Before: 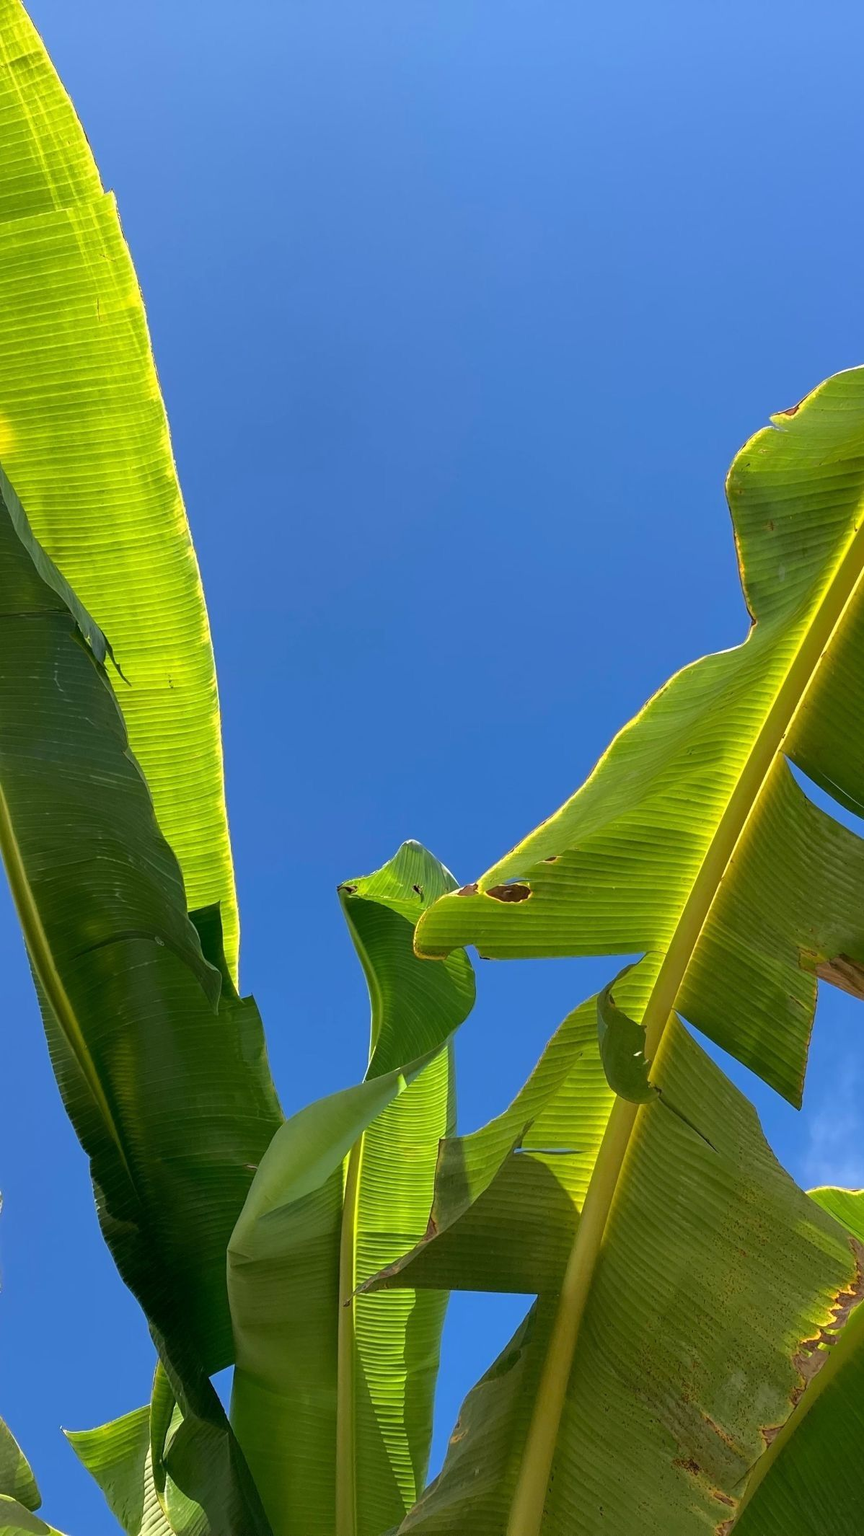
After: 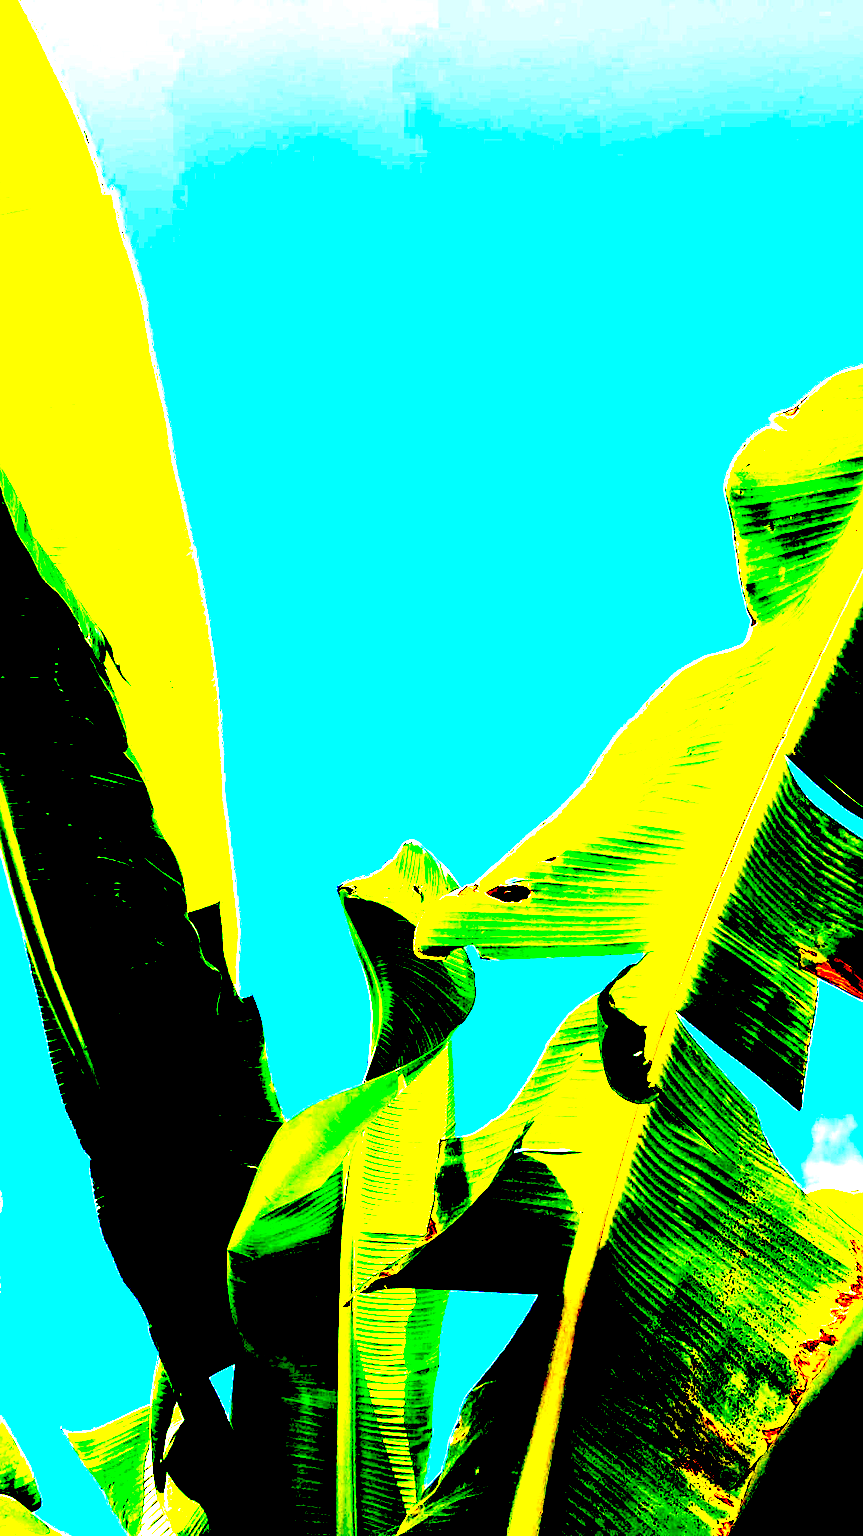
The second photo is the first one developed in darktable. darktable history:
exposure: black level correction 0.099, exposure 2.923 EV, compensate exposure bias true, compensate highlight preservation false
